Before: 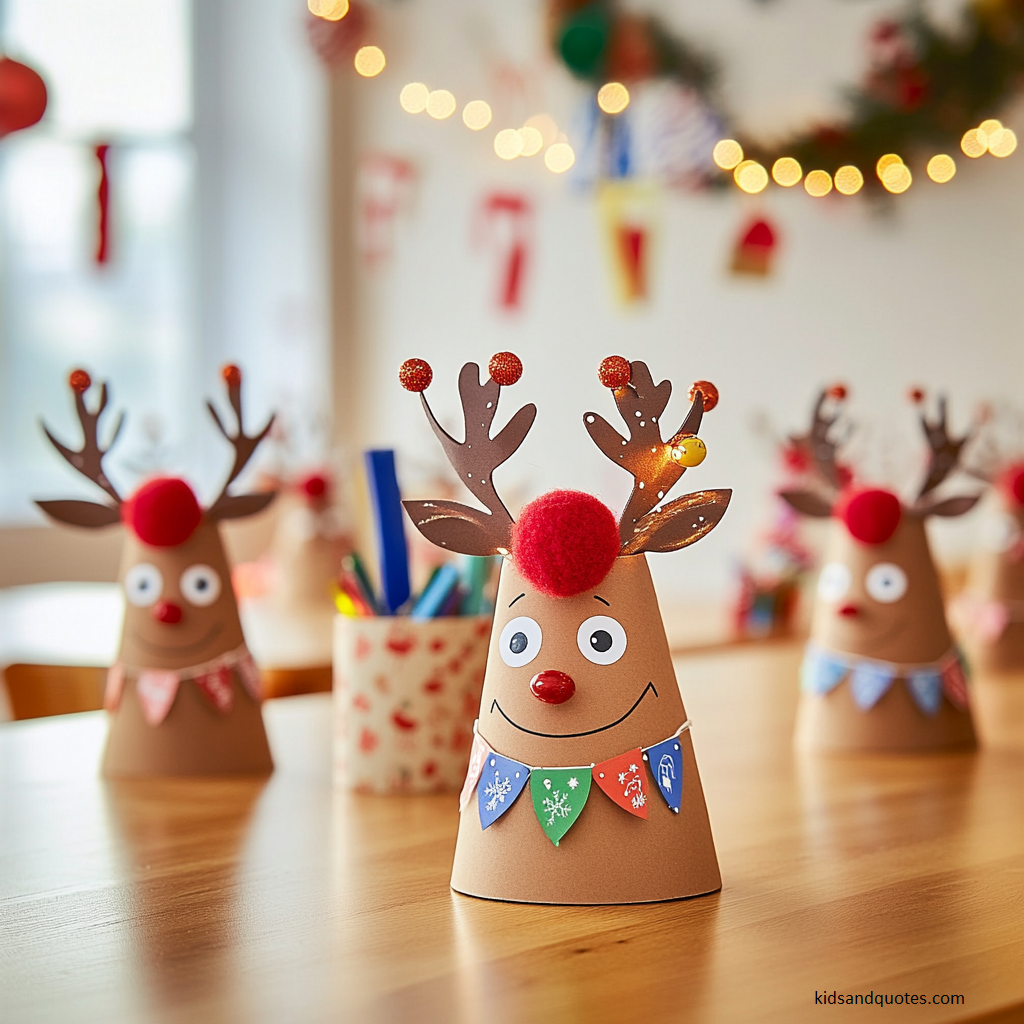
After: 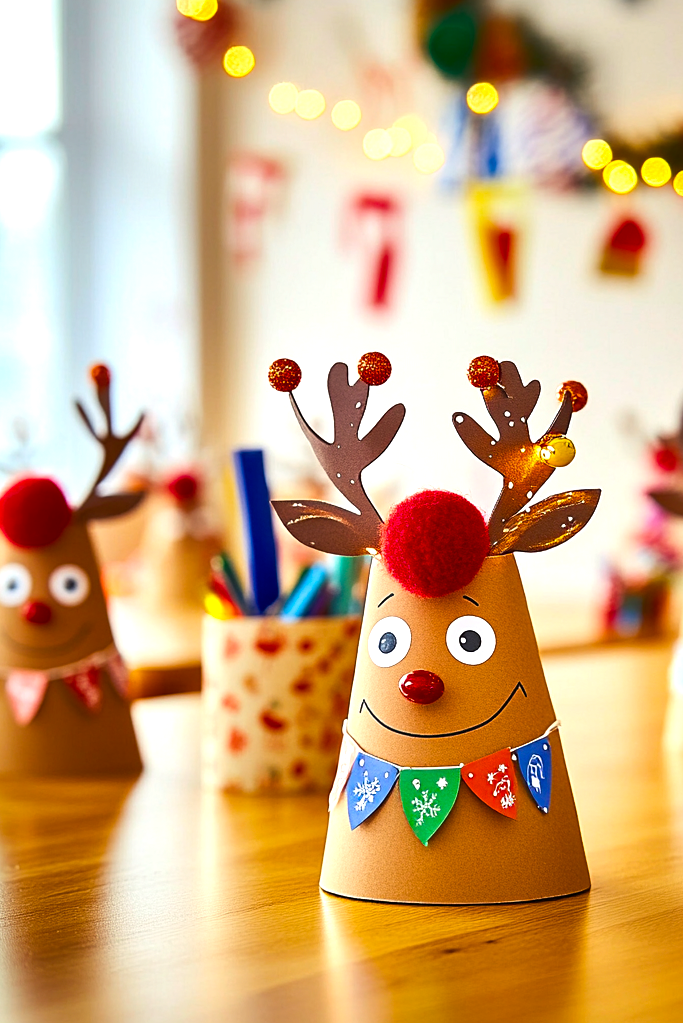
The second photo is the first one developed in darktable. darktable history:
crop and rotate: left 12.819%, right 20.454%
color balance rgb: shadows lift › chroma 1.852%, shadows lift › hue 264.97°, perceptual saturation grading › global saturation 75.075%, perceptual saturation grading › shadows -30.465%, perceptual brilliance grading › global brilliance 14.99%, perceptual brilliance grading › shadows -34.163%
